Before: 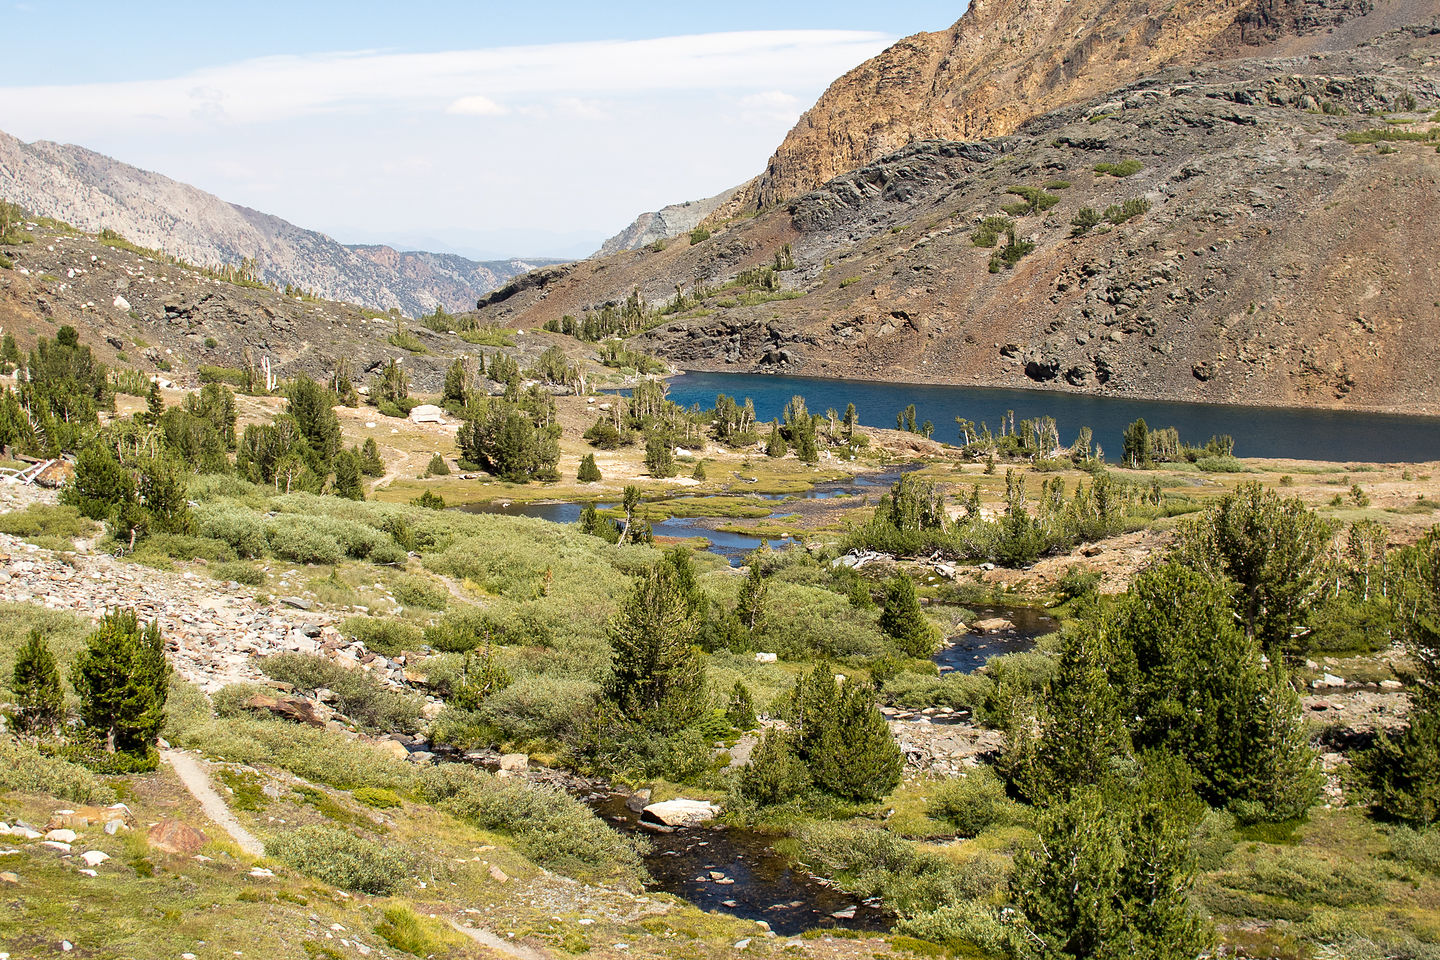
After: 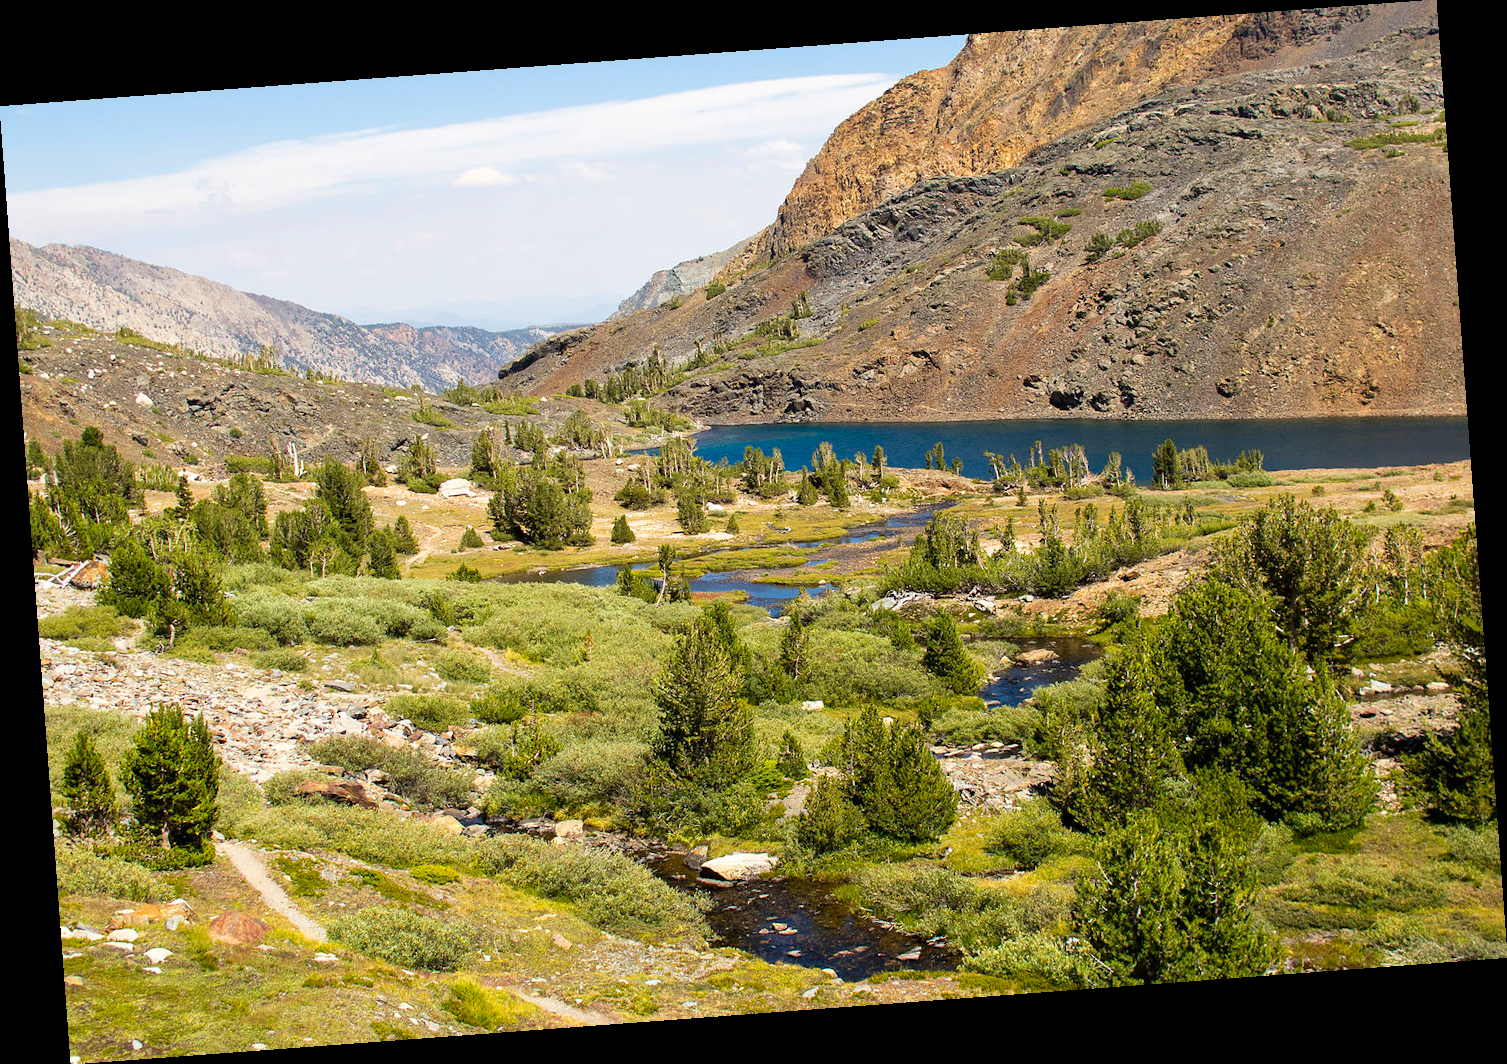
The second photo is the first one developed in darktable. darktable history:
color zones: curves: ch0 [(0, 0.613) (0.01, 0.613) (0.245, 0.448) (0.498, 0.529) (0.642, 0.665) (0.879, 0.777) (0.99, 0.613)]; ch1 [(0, 0) (0.143, 0) (0.286, 0) (0.429, 0) (0.571, 0) (0.714, 0) (0.857, 0)], mix -131.09%
rotate and perspective: rotation -4.25°, automatic cropping off
